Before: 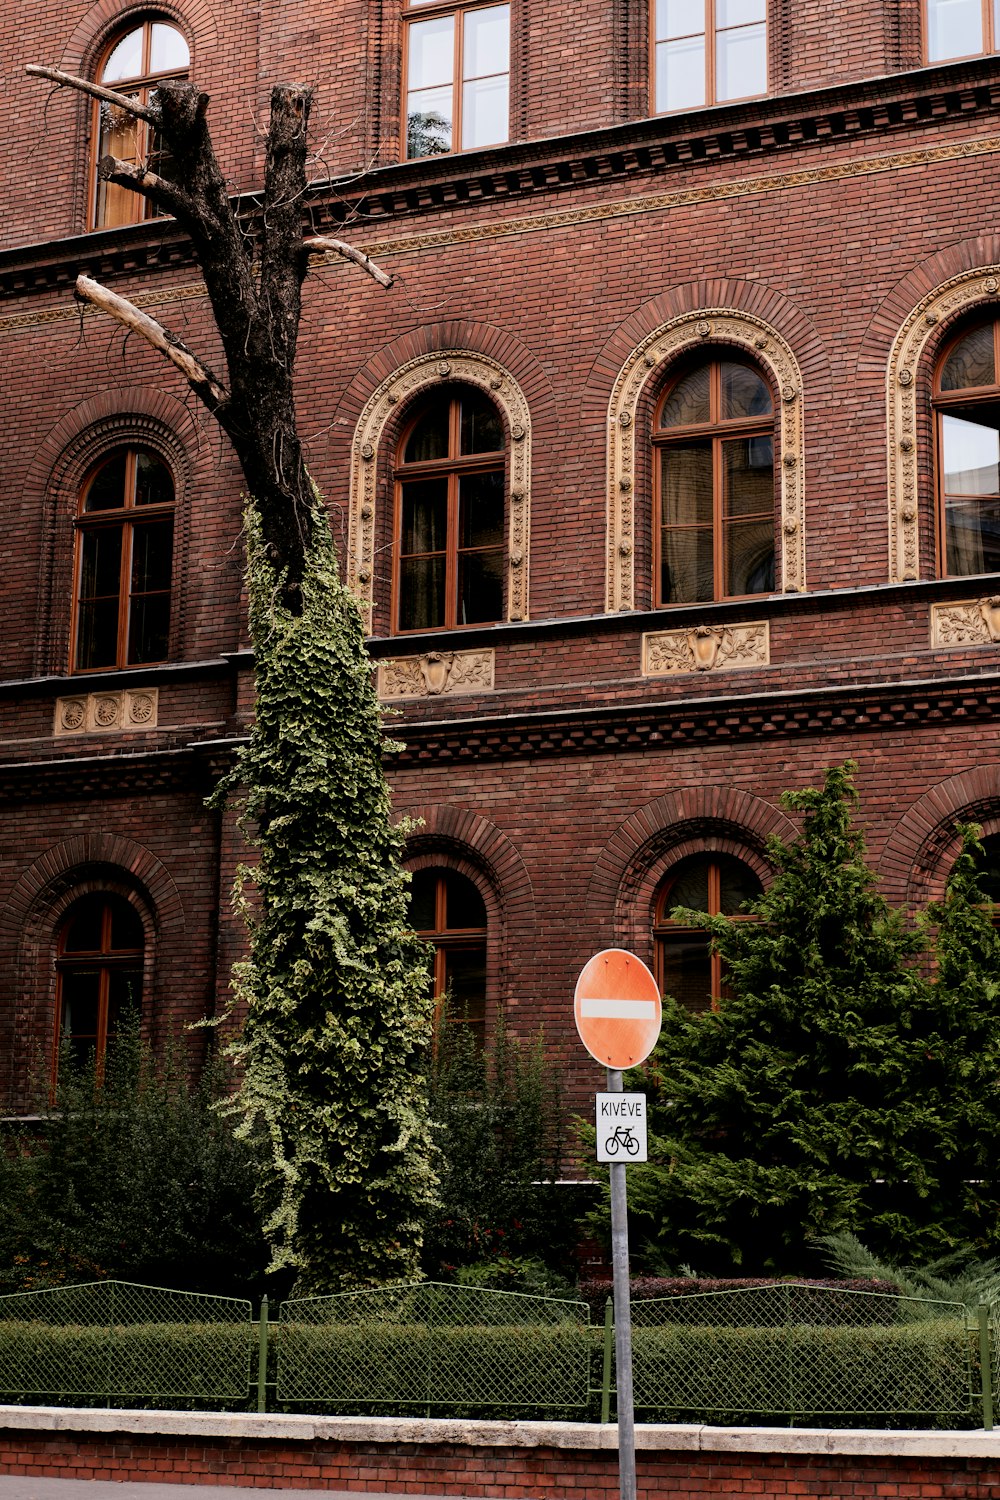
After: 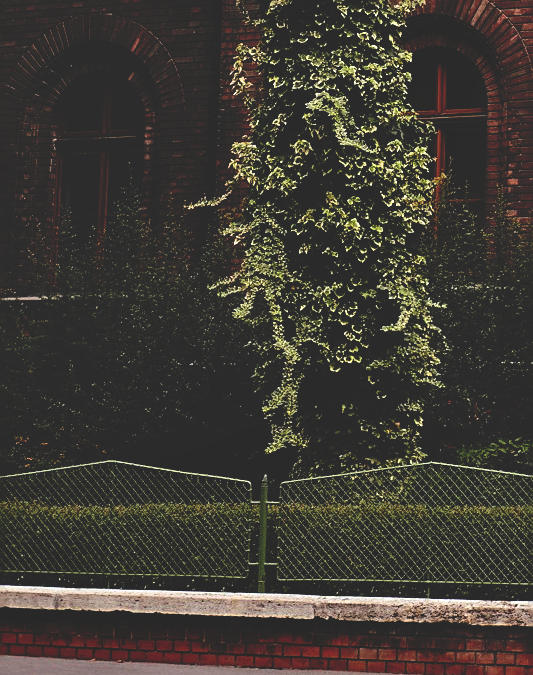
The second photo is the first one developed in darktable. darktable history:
sharpen: on, module defaults
shadows and highlights: shadows 30.63, highlights -63.22, shadows color adjustment 98%, highlights color adjustment 58.61%, soften with gaussian
base curve: curves: ch0 [(0, 0.02) (0.083, 0.036) (1, 1)], preserve colors none
crop and rotate: top 54.778%, right 46.61%, bottom 0.159%
